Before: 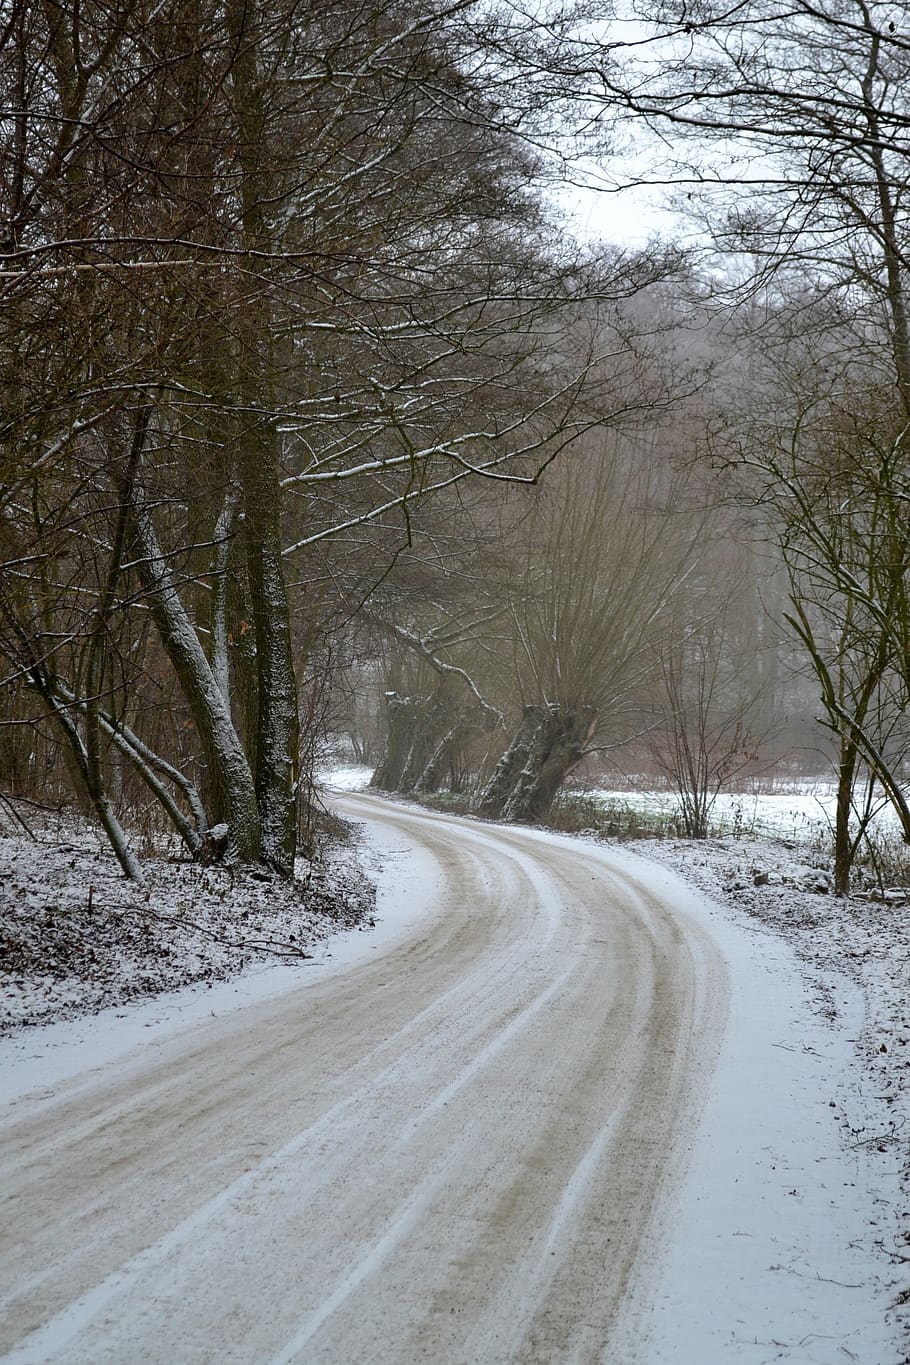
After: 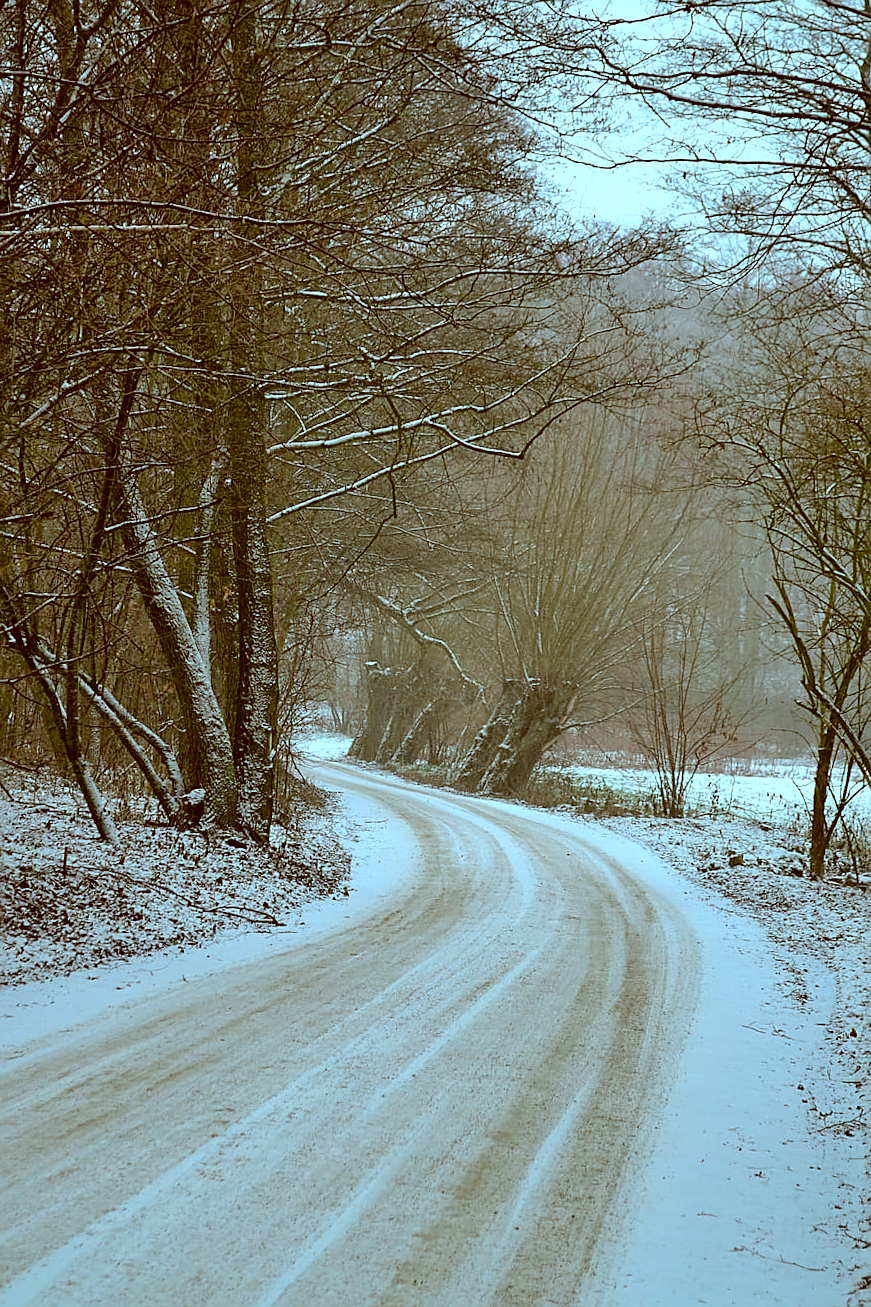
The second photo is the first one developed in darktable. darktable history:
color correction: highlights a* -14.62, highlights b* -16.22, shadows a* 10.12, shadows b* 29.4
shadows and highlights: on, module defaults
sharpen: on, module defaults
crop and rotate: angle -1.69°
tone curve: curves: ch0 [(0, 0) (0.004, 0.001) (0.133, 0.112) (0.325, 0.362) (0.832, 0.893) (1, 1)], color space Lab, linked channels, preserve colors none
